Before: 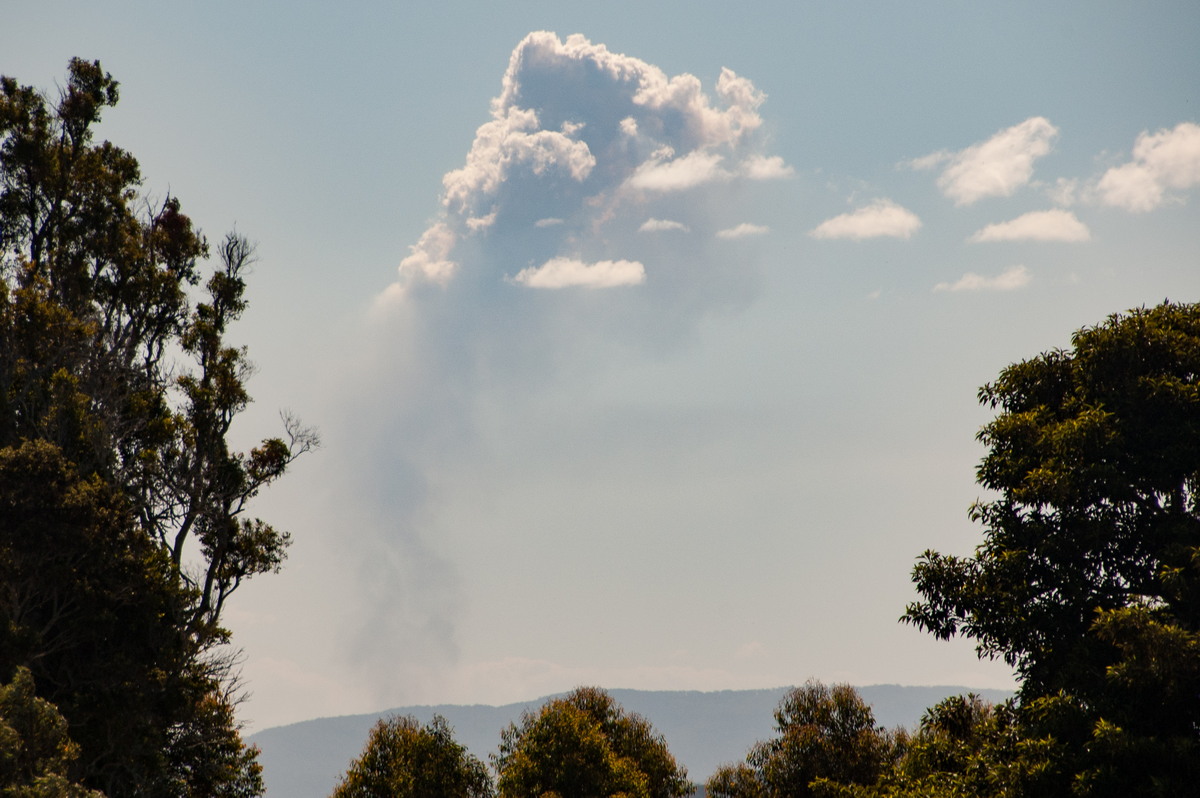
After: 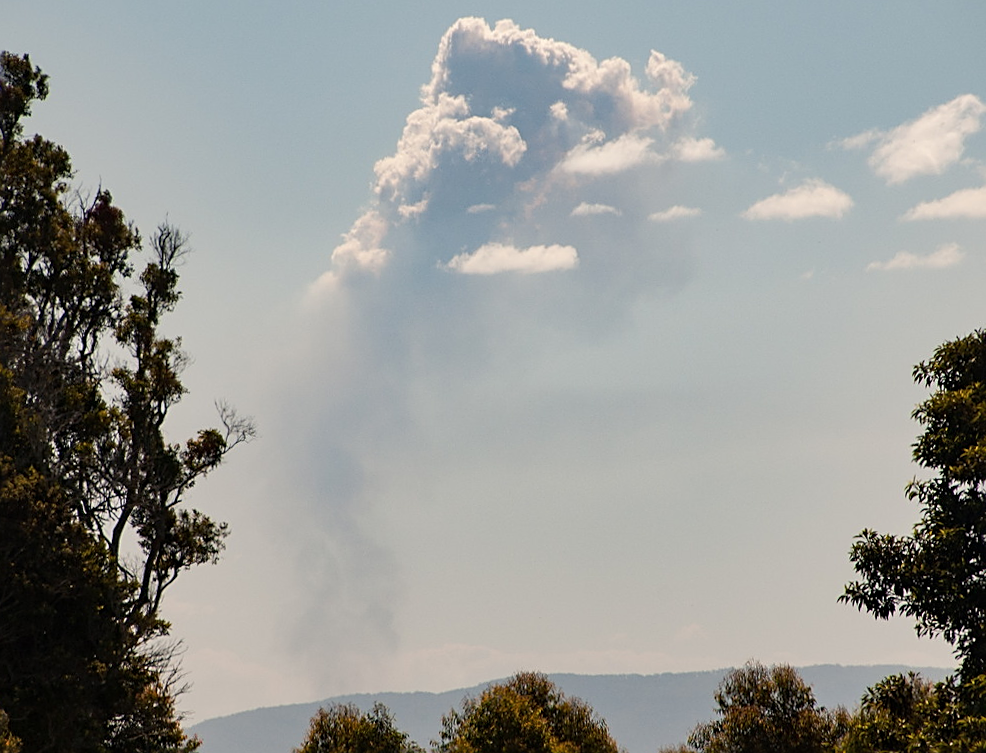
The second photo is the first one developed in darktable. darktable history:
crop and rotate: angle 1°, left 4.281%, top 0.642%, right 11.383%, bottom 2.486%
sharpen: amount 0.478
